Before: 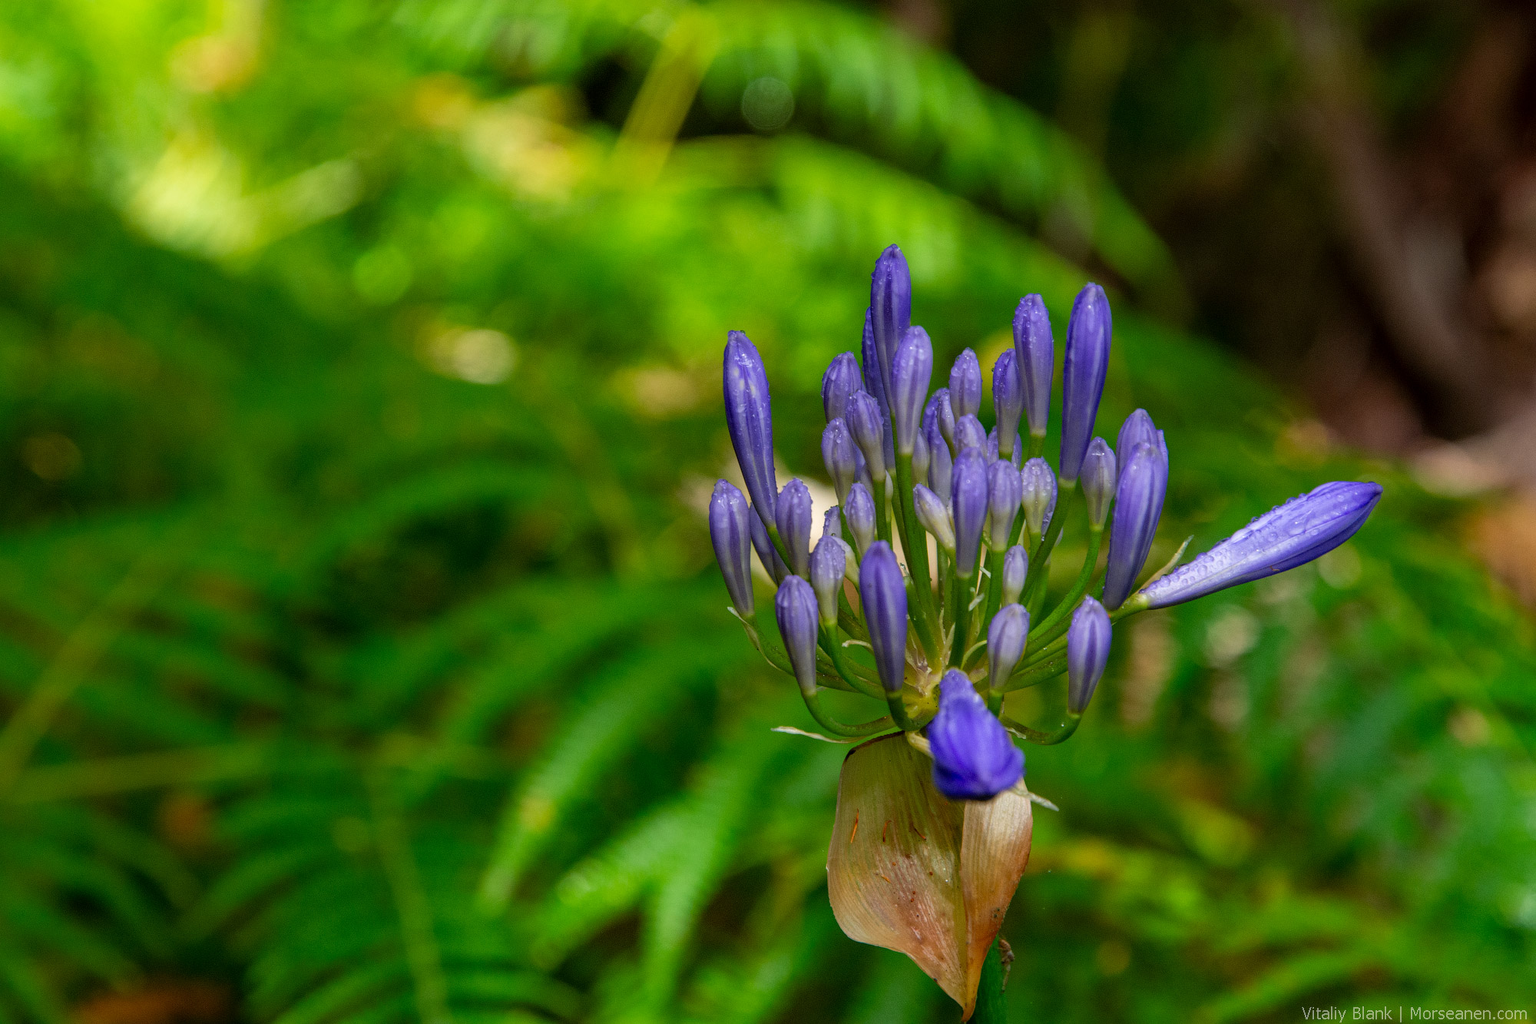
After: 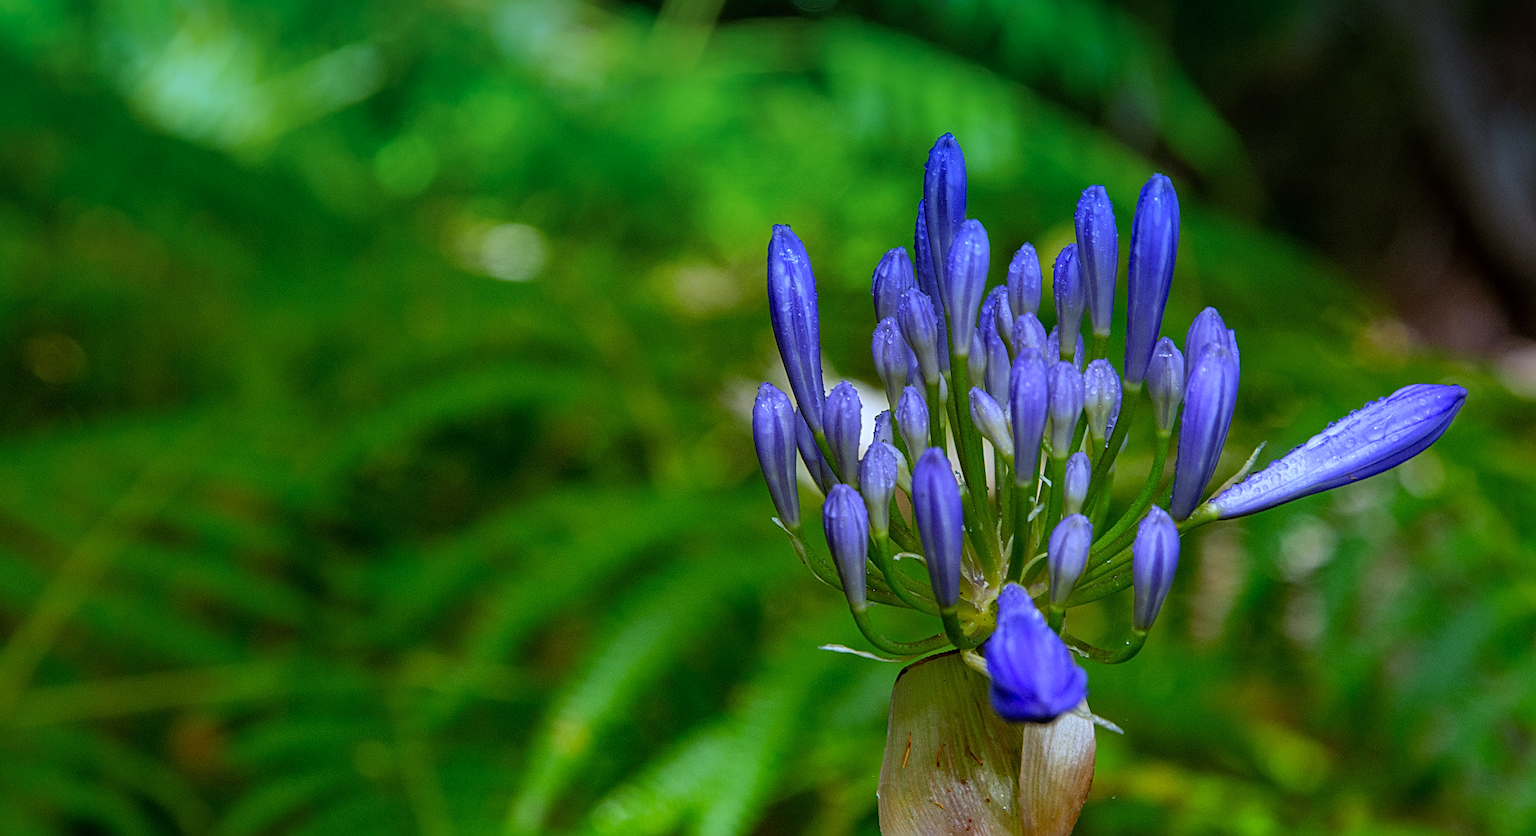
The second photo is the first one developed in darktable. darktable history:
crop and rotate: angle 0.03°, top 11.643%, right 5.651%, bottom 11.189%
white balance: red 0.871, blue 1.249
sharpen: on, module defaults
graduated density: density 2.02 EV, hardness 44%, rotation 0.374°, offset 8.21, hue 208.8°, saturation 97%
